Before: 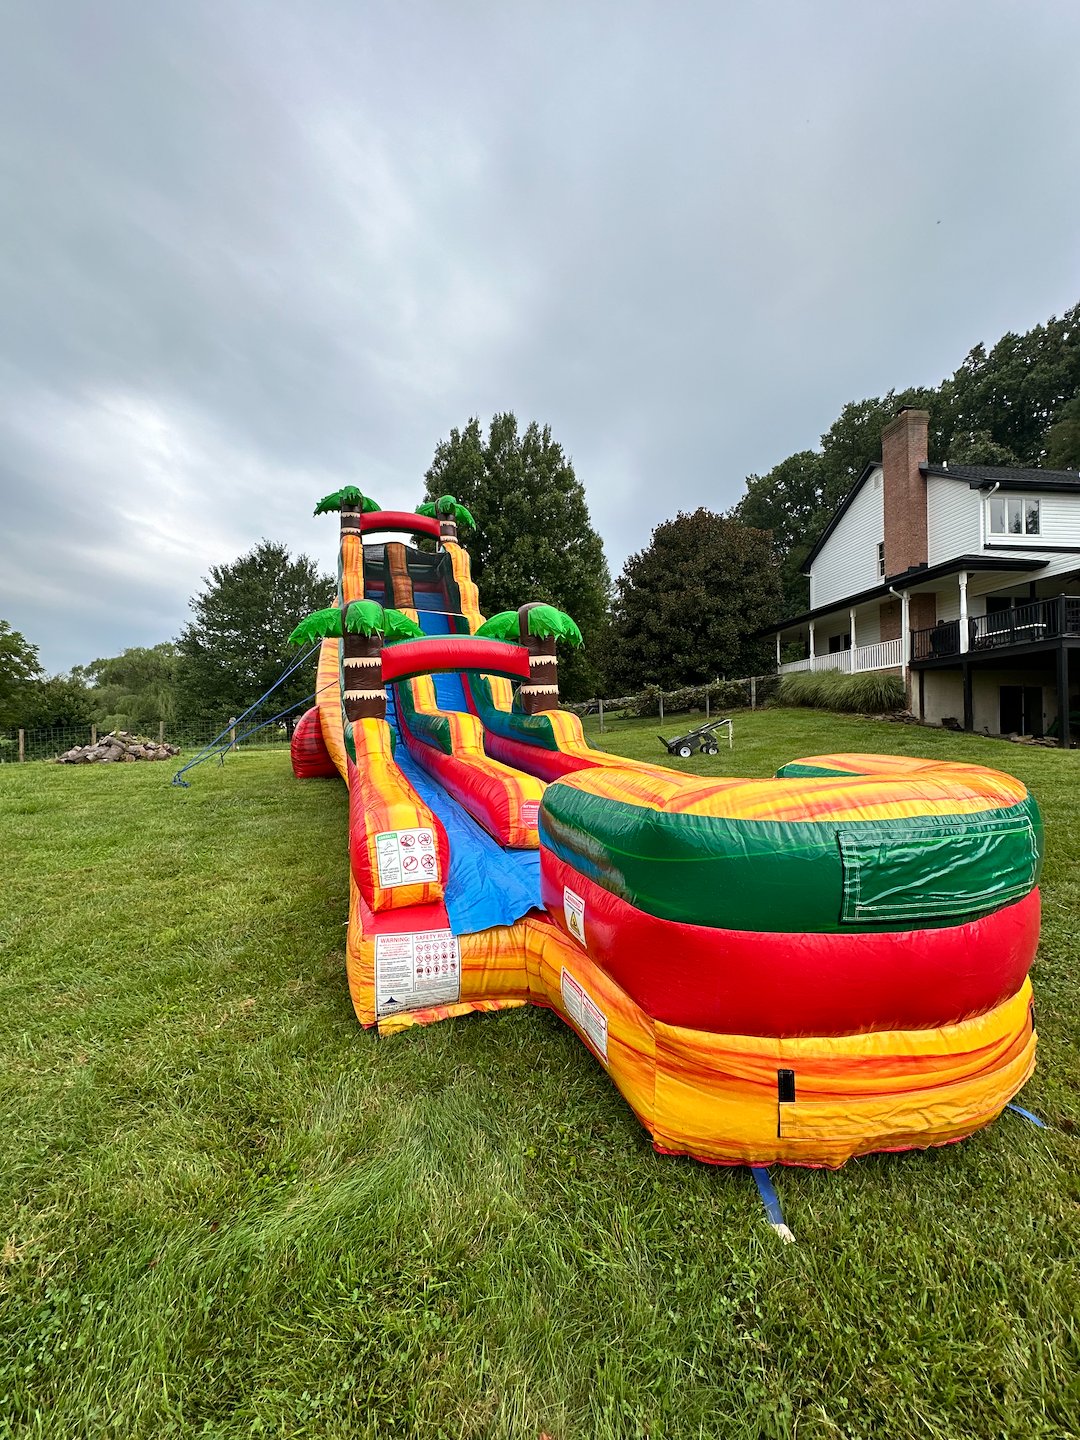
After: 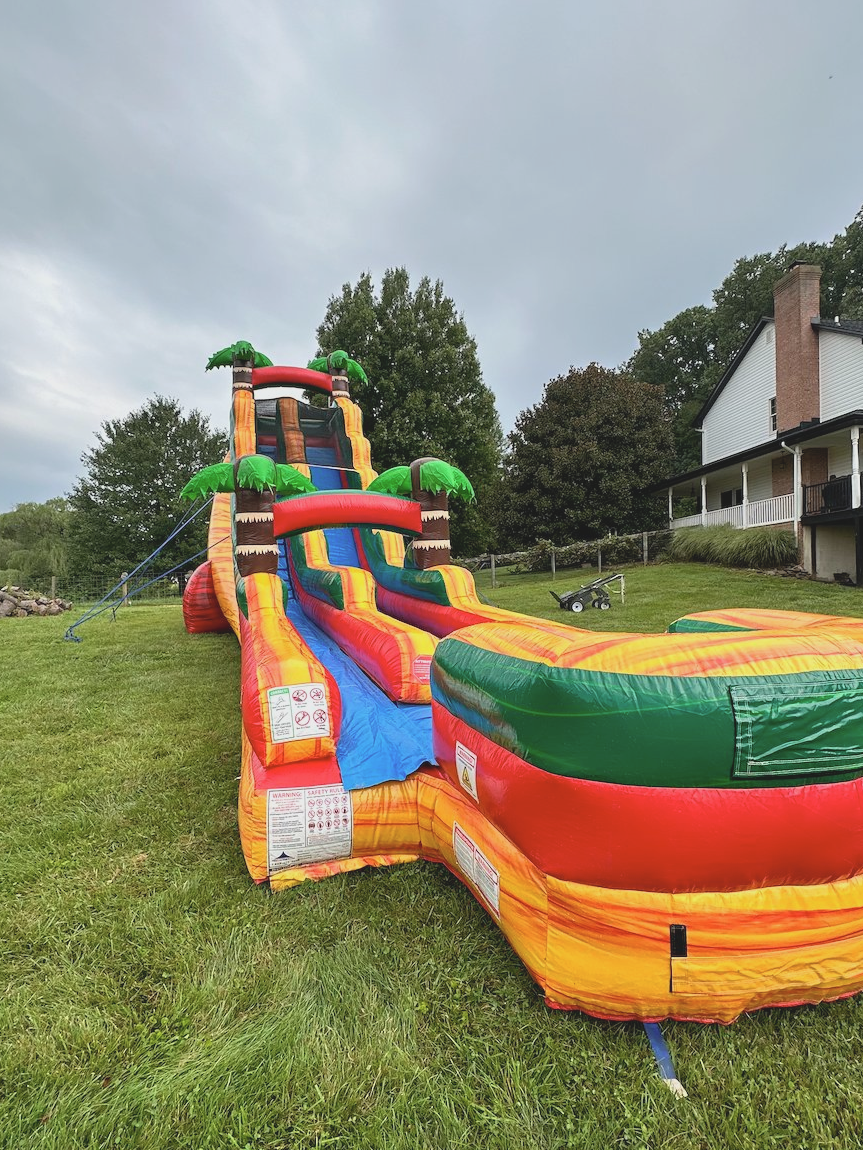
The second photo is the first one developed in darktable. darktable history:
crop and rotate: left 10.071%, top 10.071%, right 10.02%, bottom 10.02%
contrast brightness saturation: contrast -0.15, brightness 0.05, saturation -0.12
